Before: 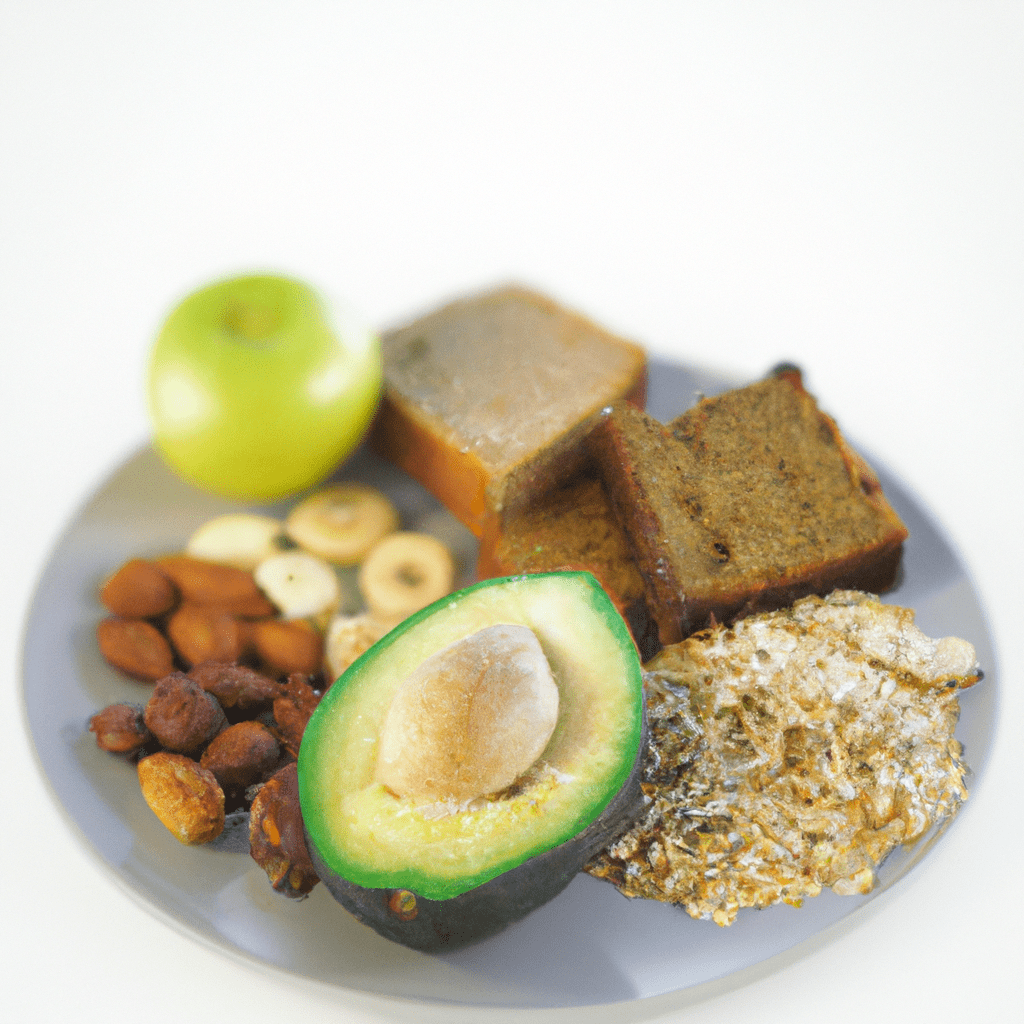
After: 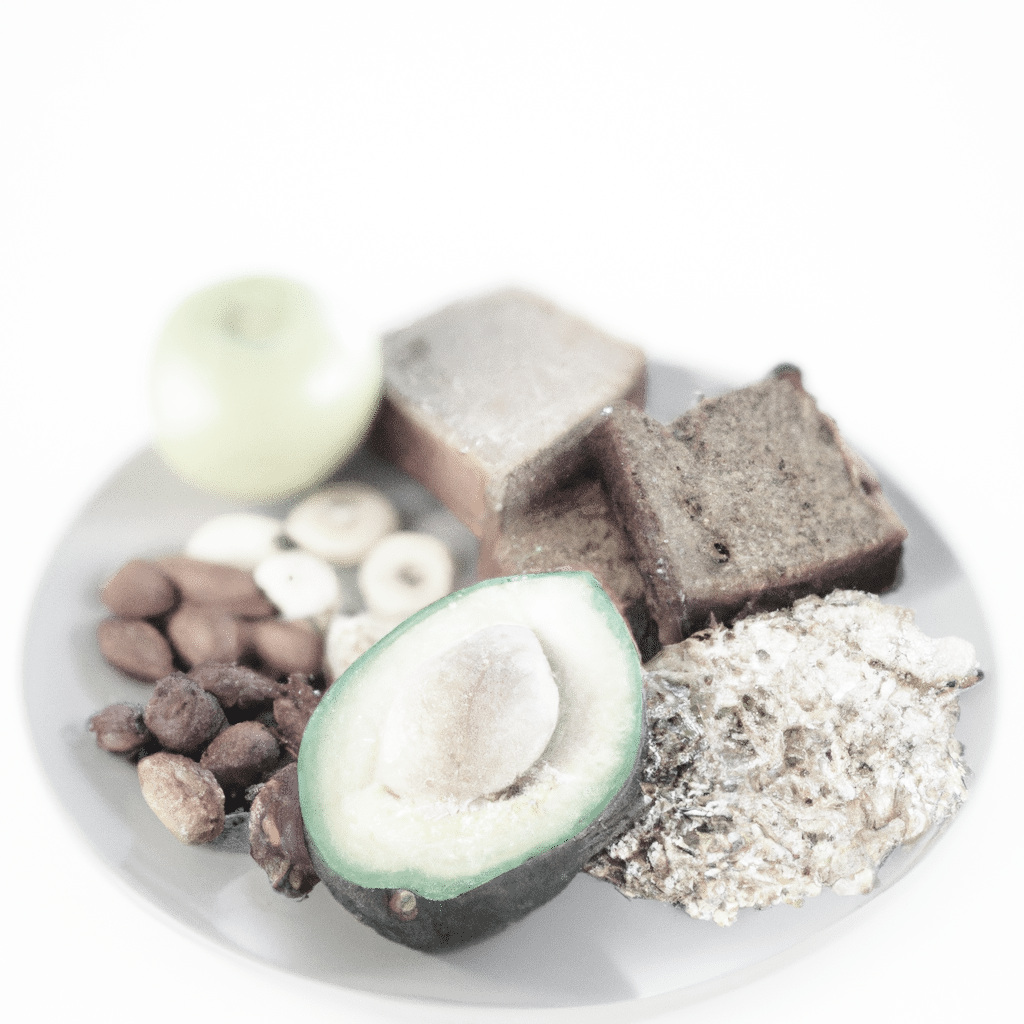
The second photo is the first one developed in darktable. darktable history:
base curve: curves: ch0 [(0, 0) (0.028, 0.03) (0.121, 0.232) (0.46, 0.748) (0.859, 0.968) (1, 1)], preserve colors none
color contrast: green-magenta contrast 0.3, blue-yellow contrast 0.15
